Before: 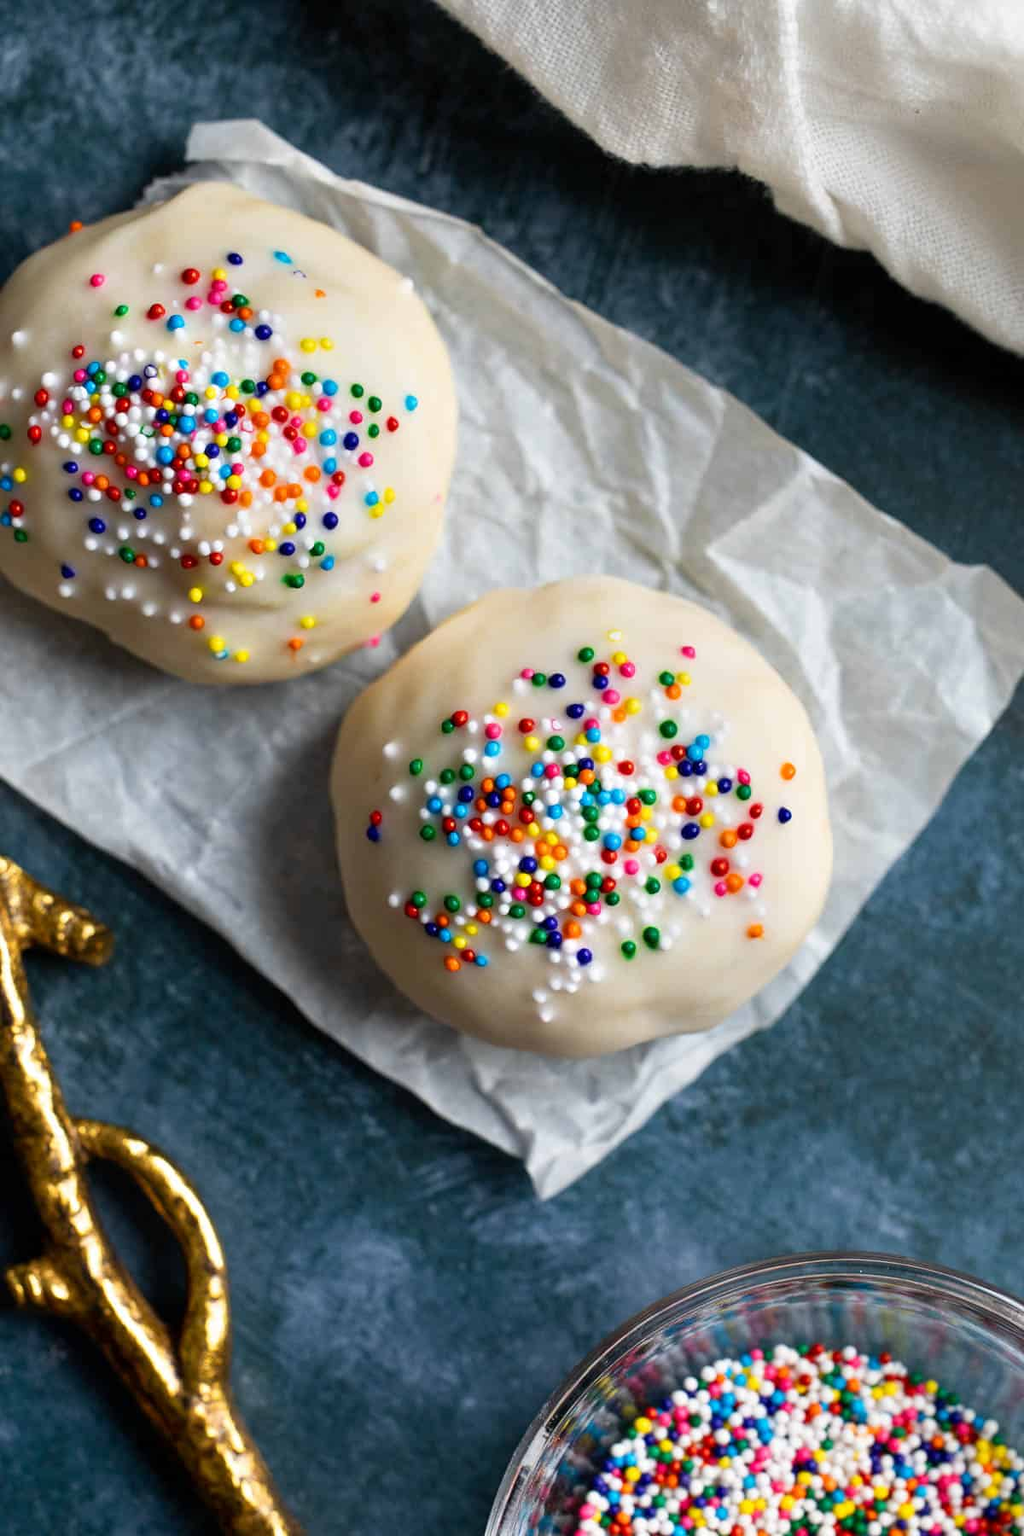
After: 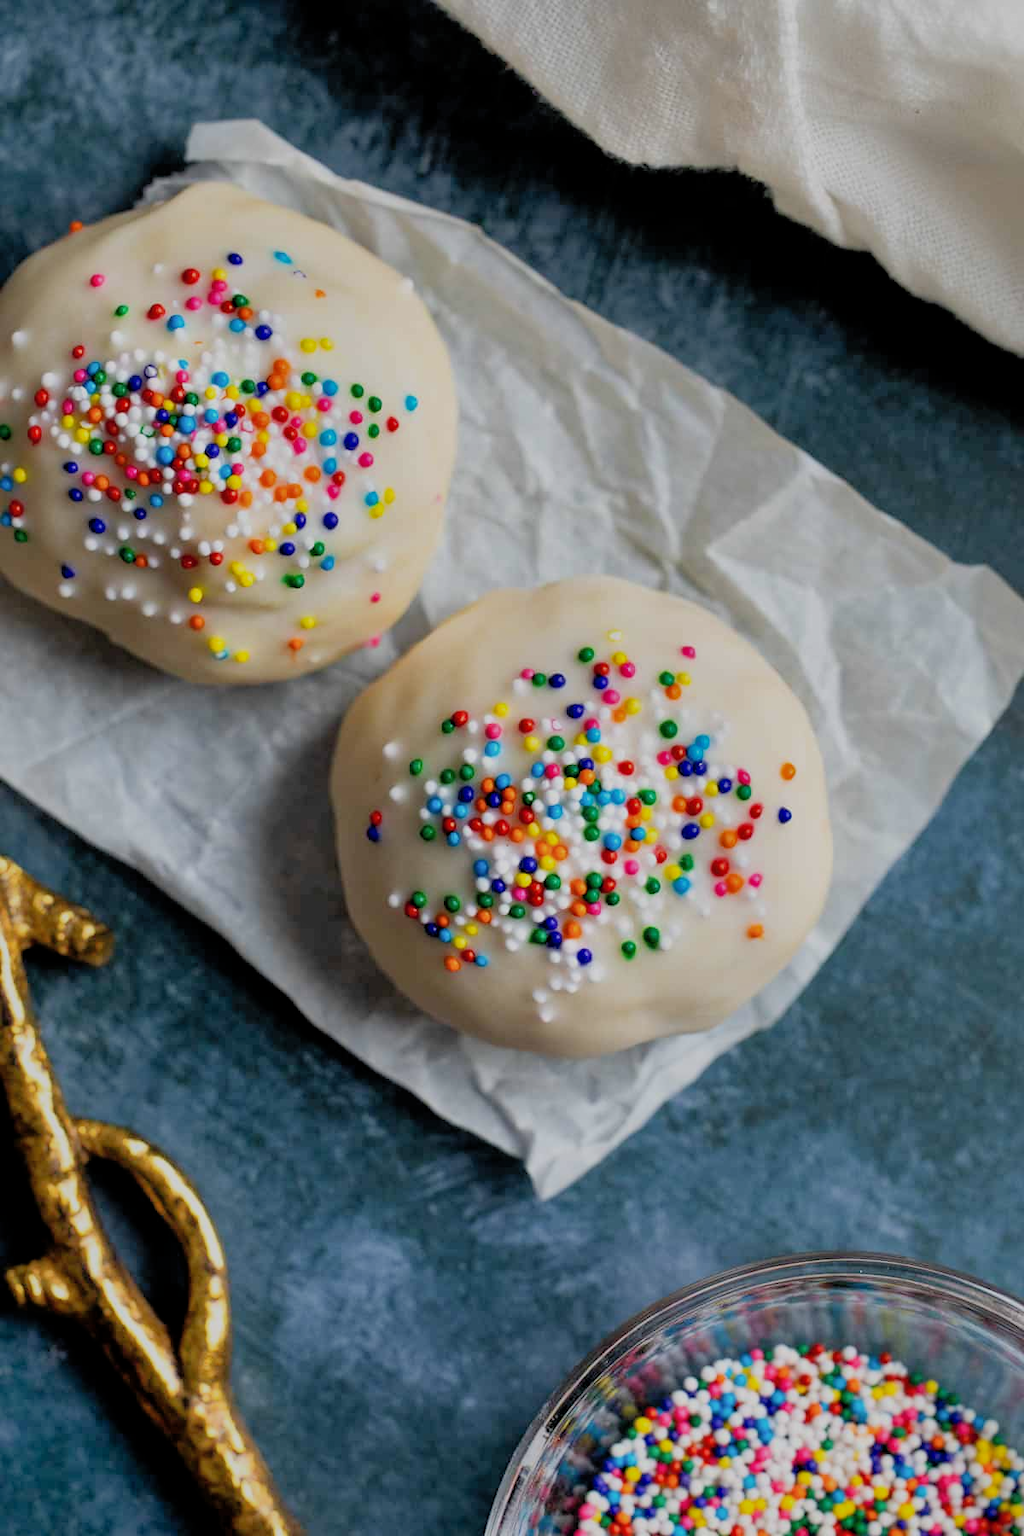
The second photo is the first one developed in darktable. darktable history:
shadows and highlights: on, module defaults
filmic rgb: middle gray luminance 18.3%, black relative exposure -8.96 EV, white relative exposure 3.7 EV, target black luminance 0%, hardness 4.8, latitude 67.44%, contrast 0.946, highlights saturation mix 20.05%, shadows ↔ highlights balance 22.17%
